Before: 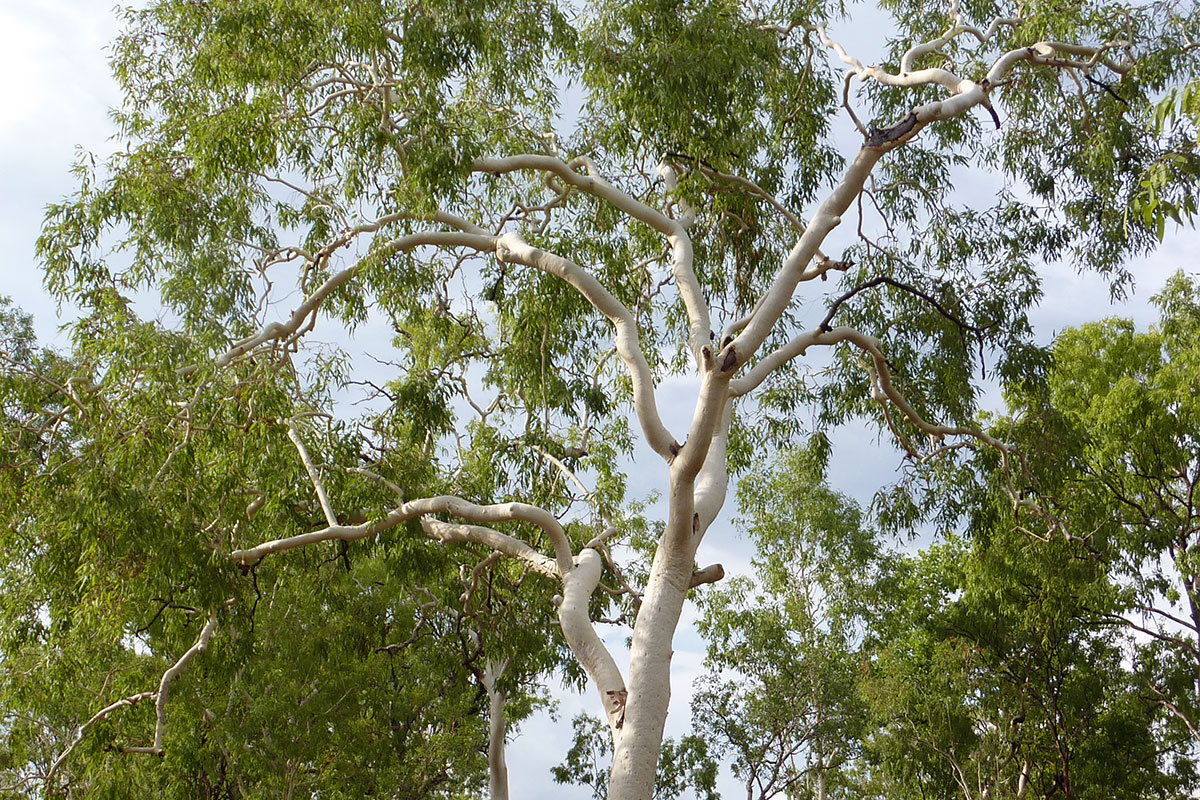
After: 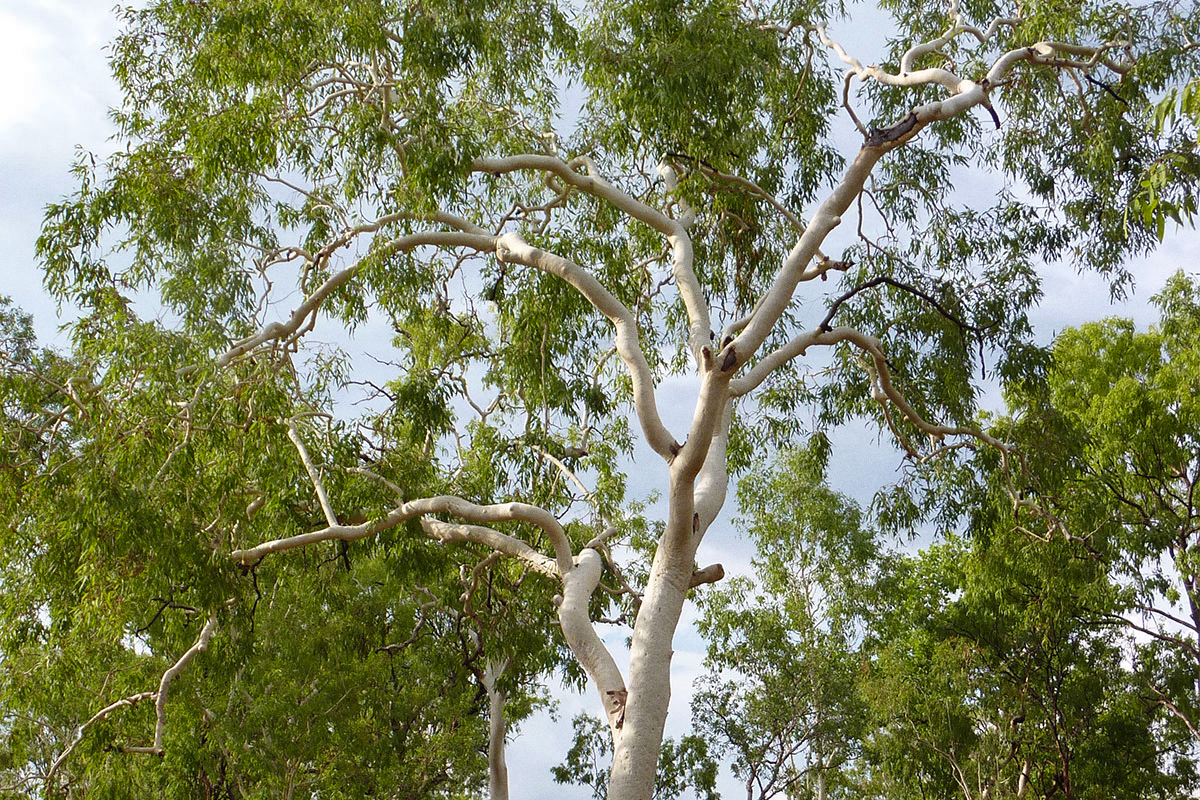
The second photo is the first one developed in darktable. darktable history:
color correction: saturation 1.11
shadows and highlights: low approximation 0.01, soften with gaussian
exposure: compensate highlight preservation false
grain: coarseness 0.09 ISO
